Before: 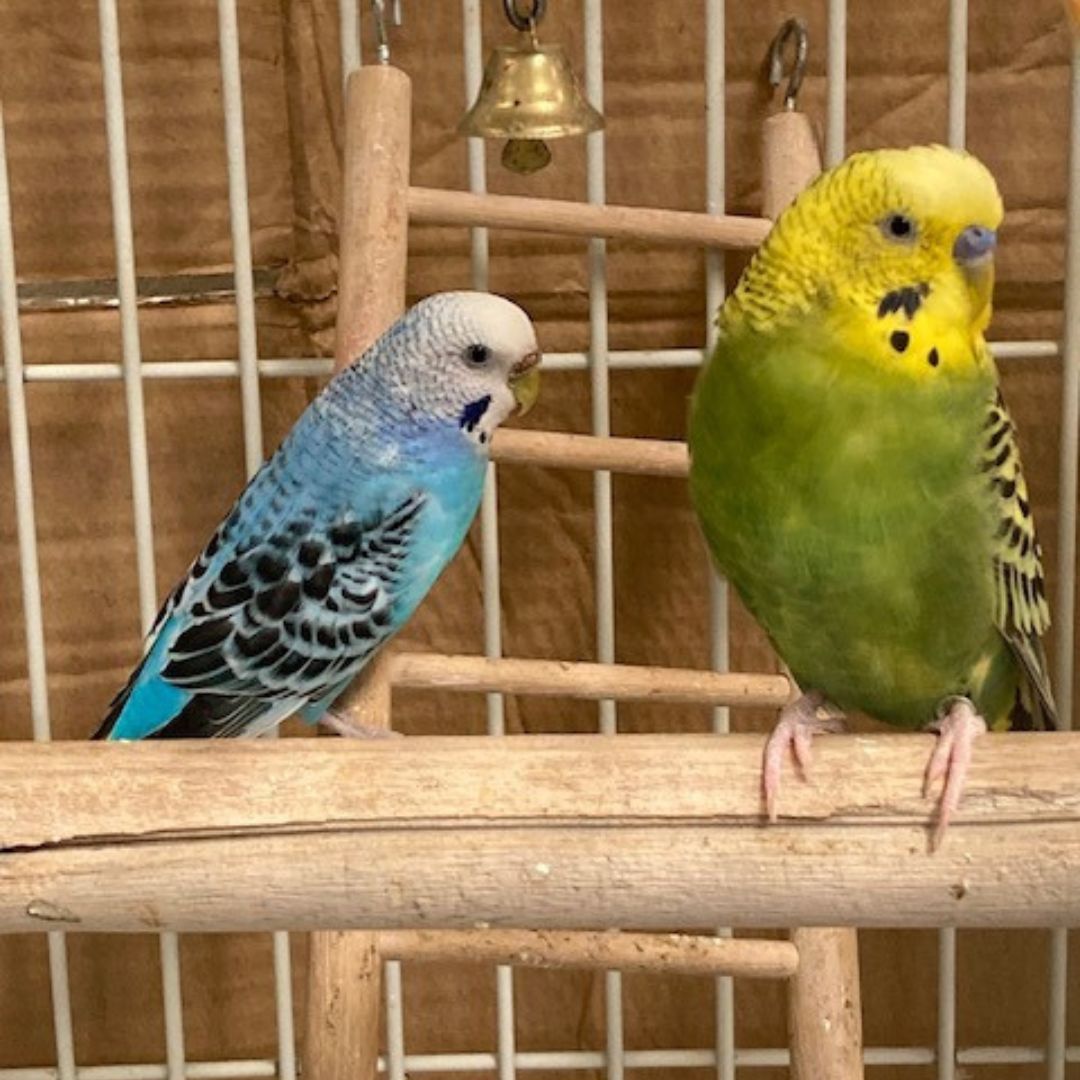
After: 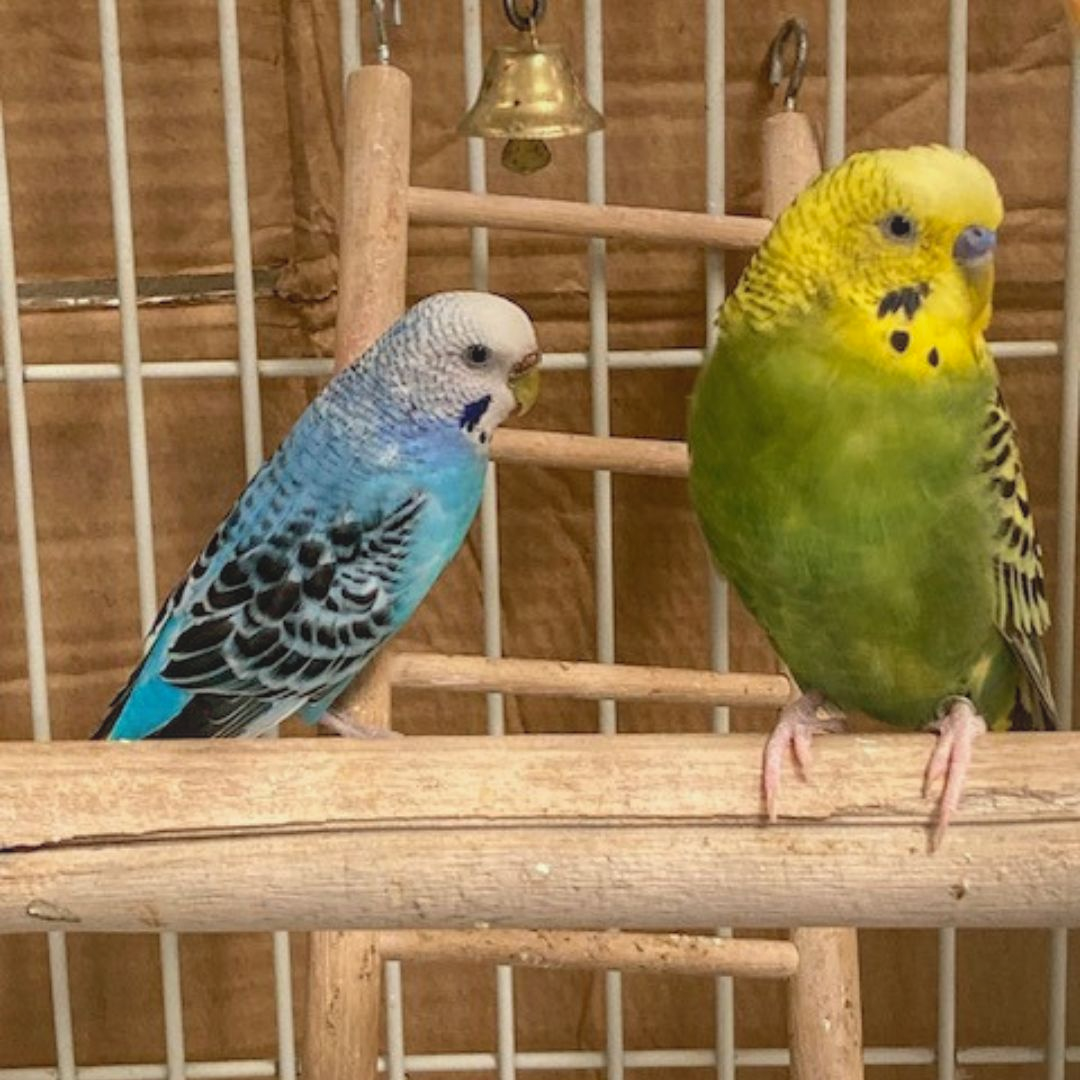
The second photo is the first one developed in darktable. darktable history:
contrast equalizer: y [[0.439, 0.44, 0.442, 0.457, 0.493, 0.498], [0.5 ×6], [0.5 ×6], [0 ×6], [0 ×6]], mix 0.59
local contrast: detail 110%
